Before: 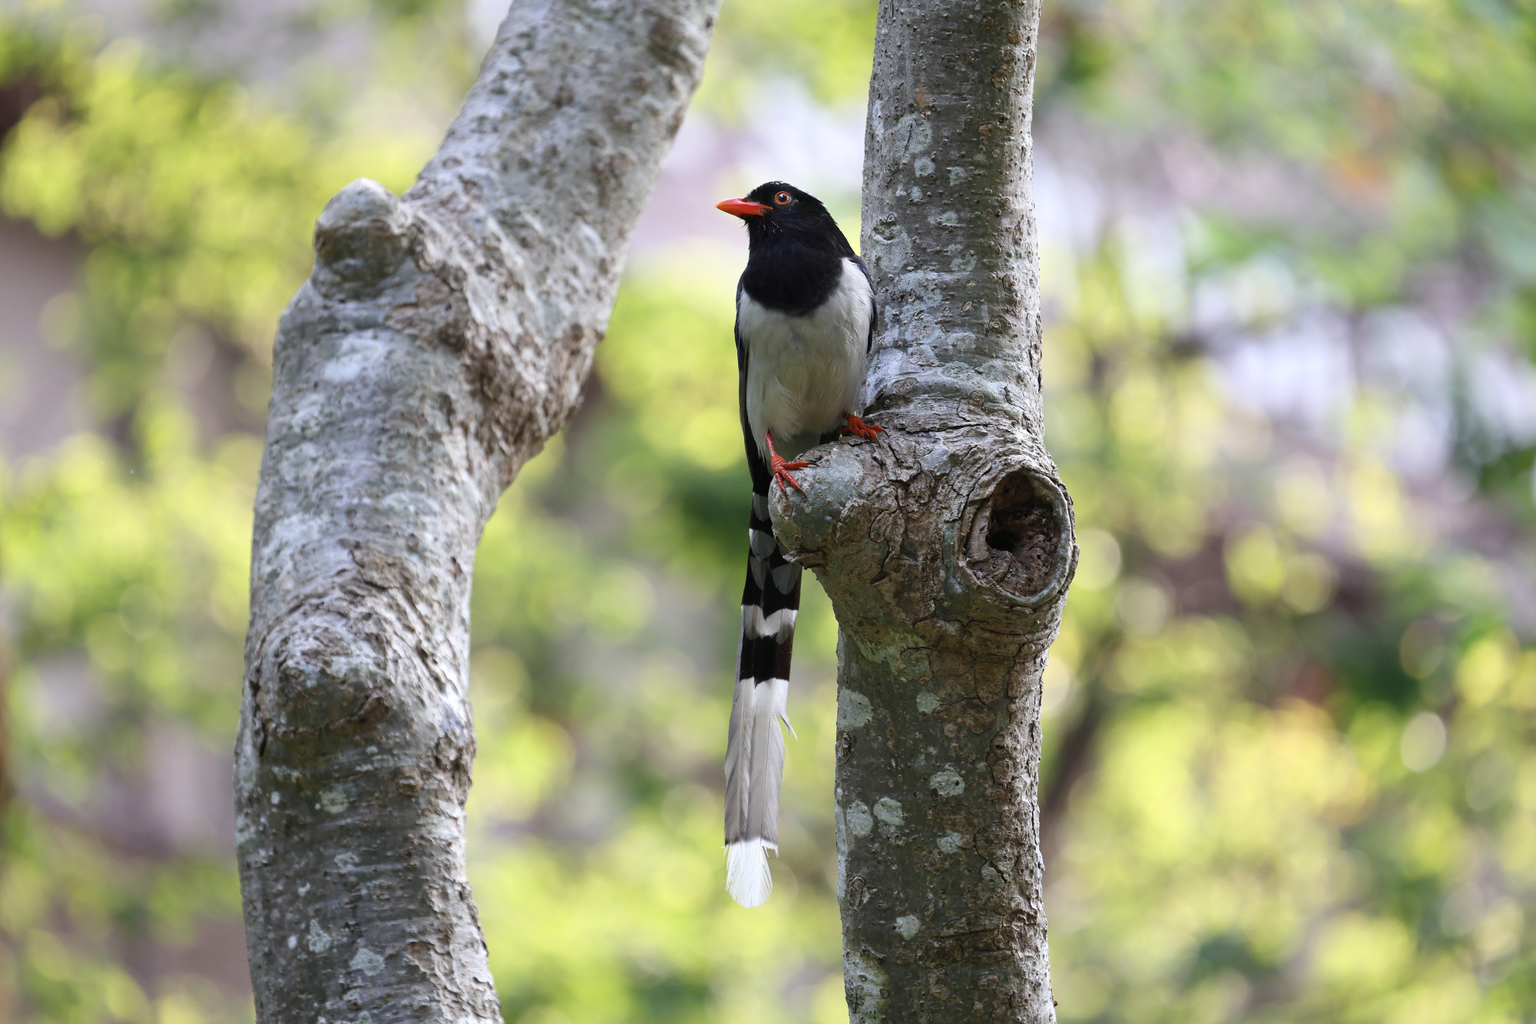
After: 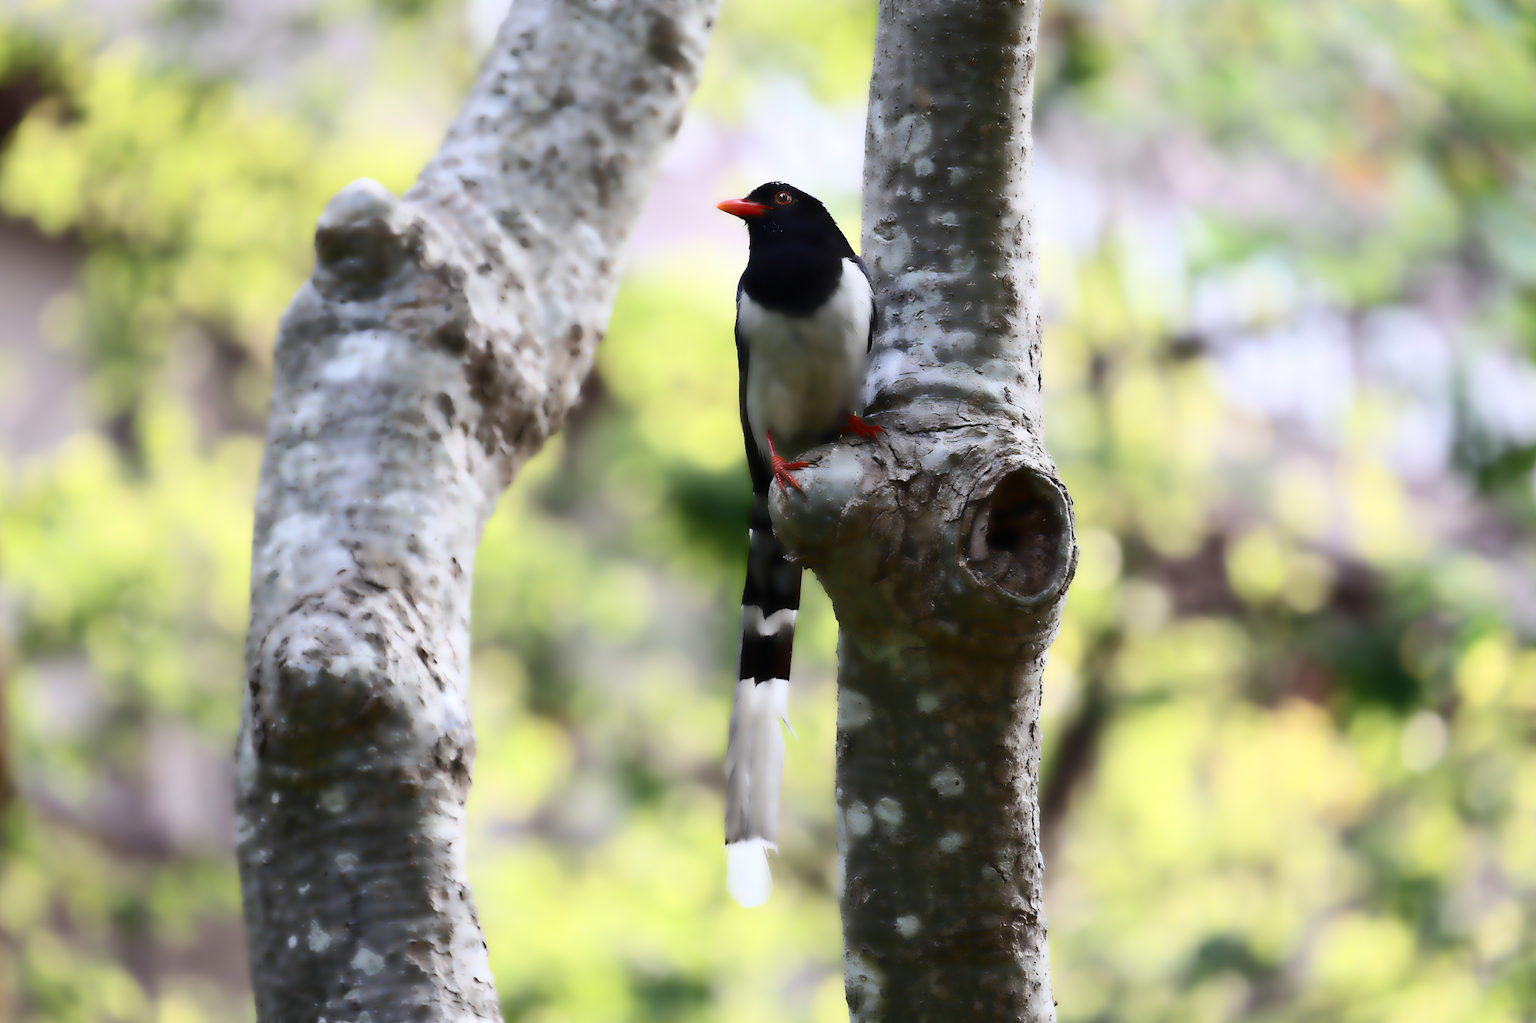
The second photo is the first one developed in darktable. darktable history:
contrast brightness saturation: contrast 0.28
color zones: curves: ch0 [(0, 0.5) (0.143, 0.5) (0.286, 0.5) (0.429, 0.5) (0.571, 0.5) (0.714, 0.476) (0.857, 0.5) (1, 0.5)]; ch2 [(0, 0.5) (0.143, 0.5) (0.286, 0.5) (0.429, 0.5) (0.571, 0.5) (0.714, 0.487) (0.857, 0.5) (1, 0.5)]
lowpass: radius 4, soften with bilateral filter, unbound 0
